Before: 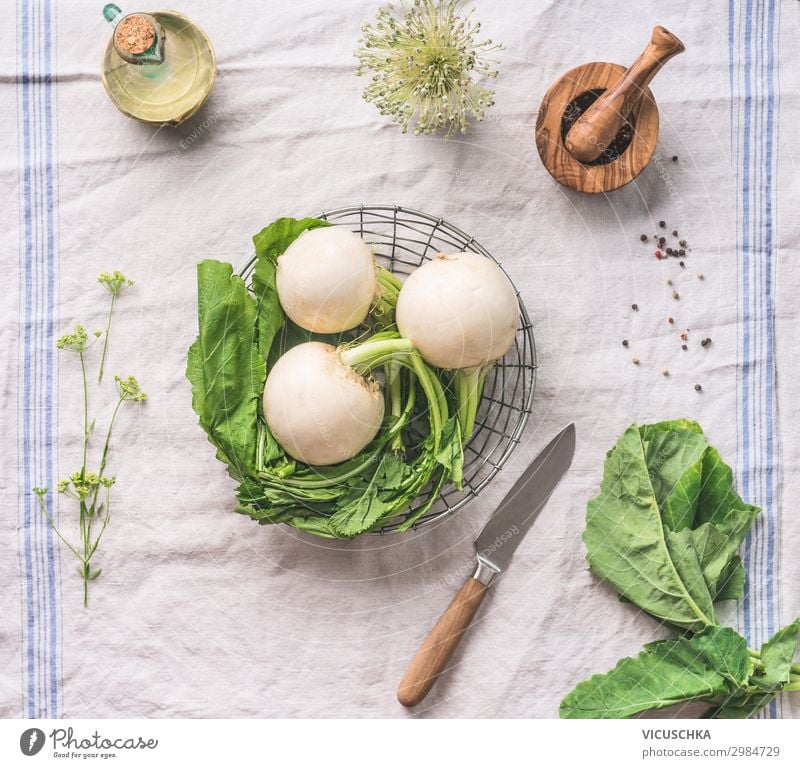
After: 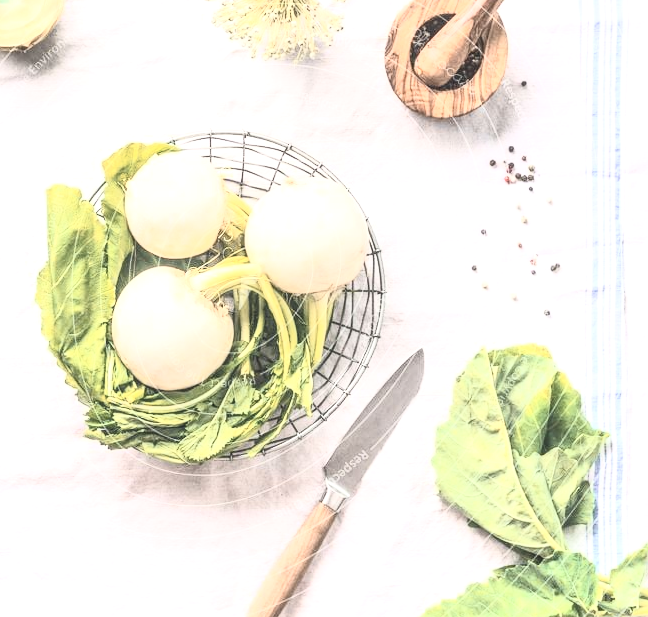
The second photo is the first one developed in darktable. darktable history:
tone equalizer: -8 EV -0.74 EV, -7 EV -0.691 EV, -6 EV -0.6 EV, -5 EV -0.413 EV, -3 EV 0.392 EV, -2 EV 0.6 EV, -1 EV 0.689 EV, +0 EV 0.749 EV
crop: left 18.994%, top 9.893%, right 0.001%, bottom 9.675%
contrast brightness saturation: contrast 0.433, brightness 0.546, saturation -0.193
local contrast: detail 113%
color zones: curves: ch2 [(0, 0.5) (0.143, 0.5) (0.286, 0.416) (0.429, 0.5) (0.571, 0.5) (0.714, 0.5) (0.857, 0.5) (1, 0.5)]
